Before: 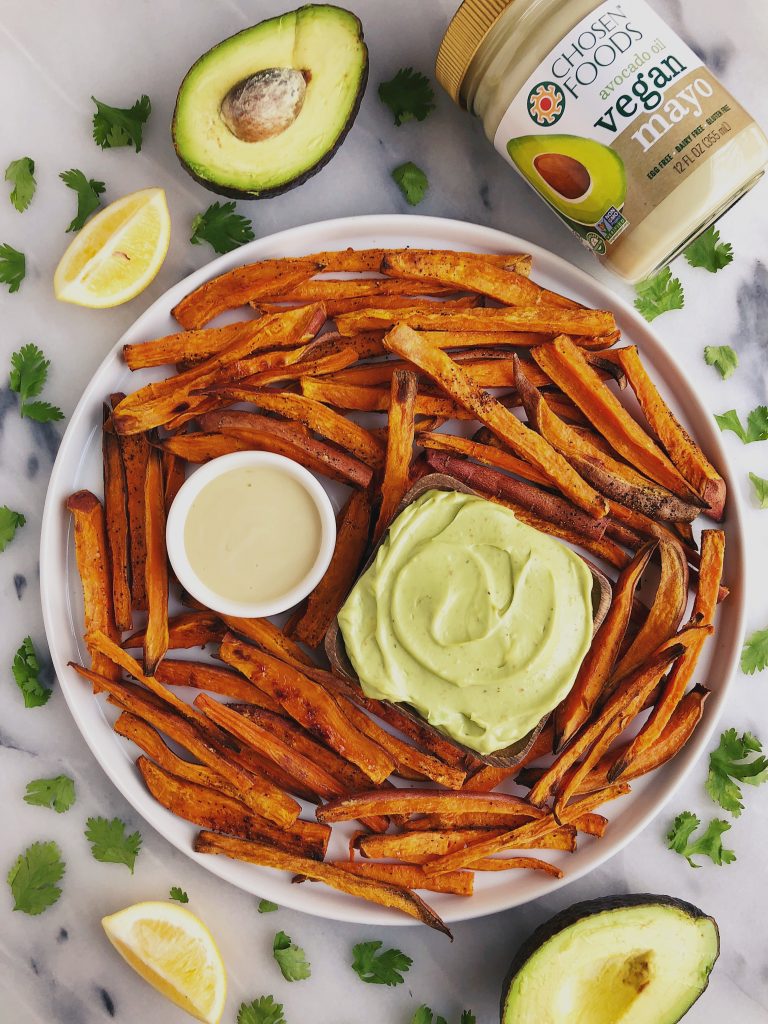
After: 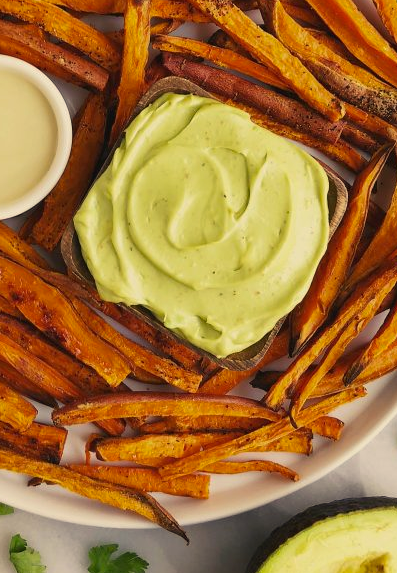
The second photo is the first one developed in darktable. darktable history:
color correction: highlights a* 1.39, highlights b* 17.83
crop: left 34.479%, top 38.822%, right 13.718%, bottom 5.172%
